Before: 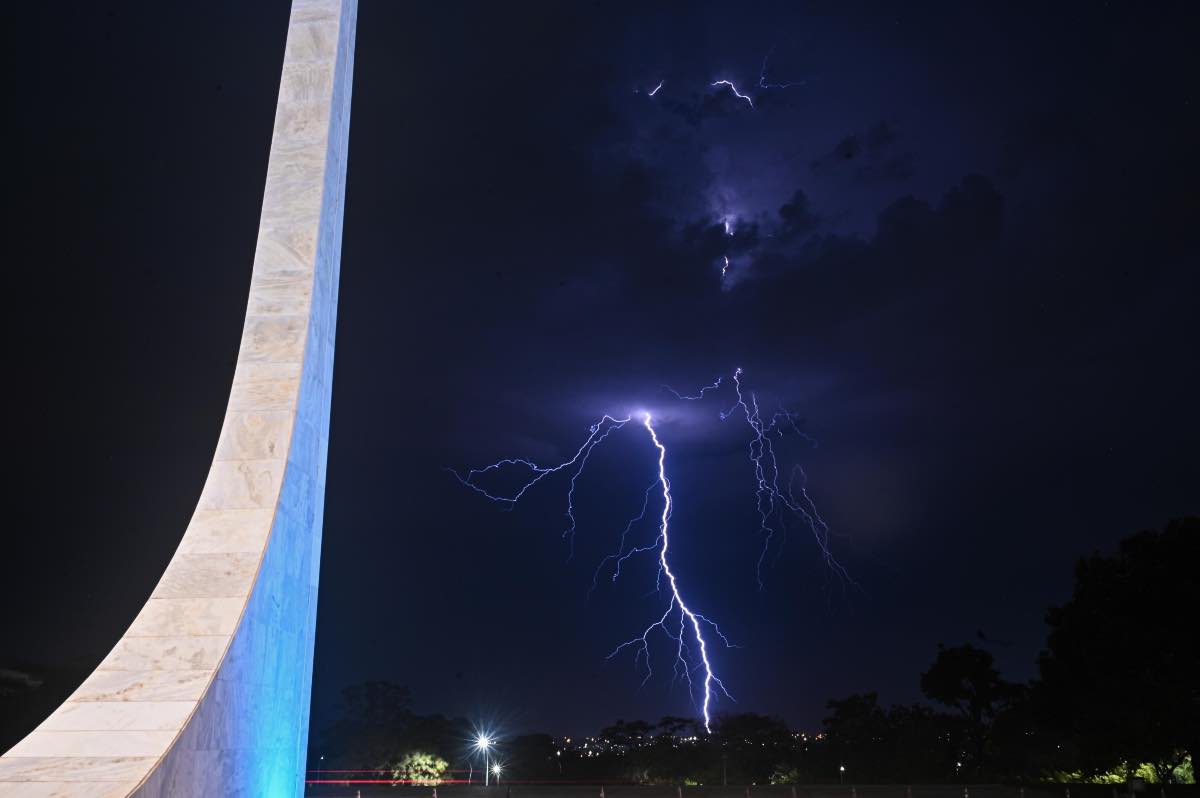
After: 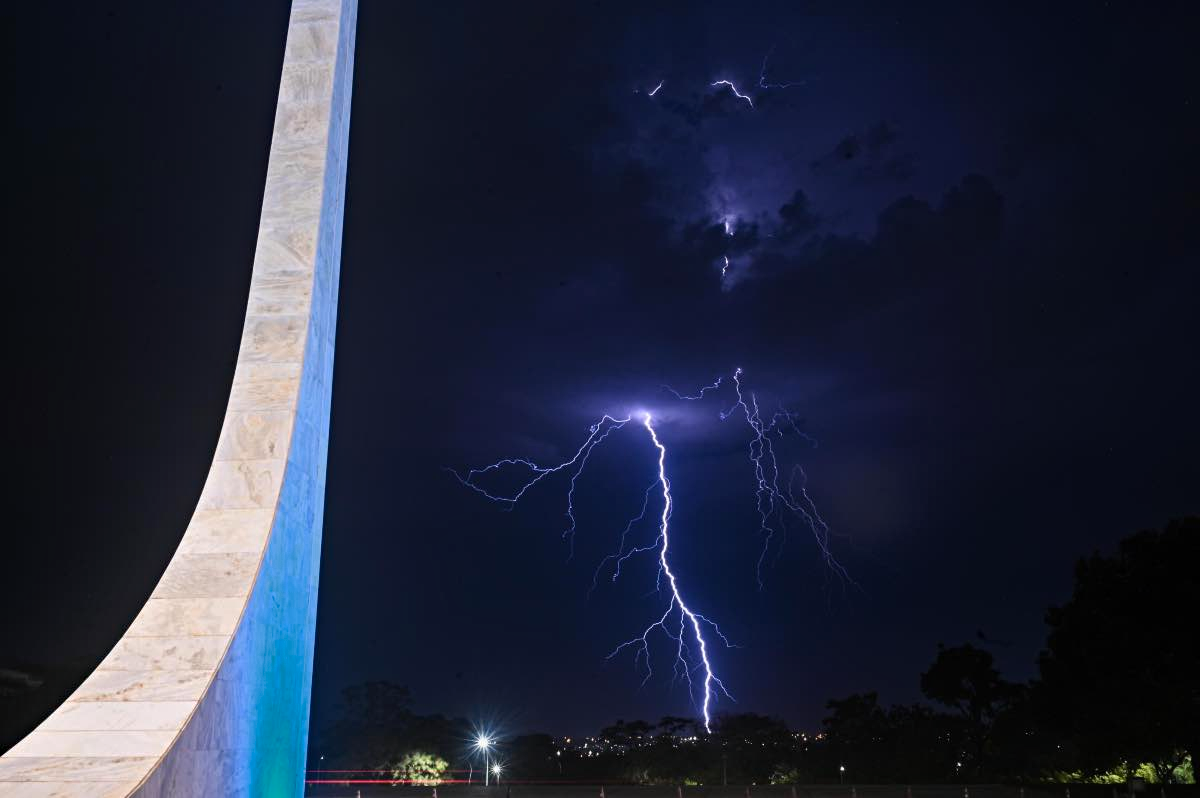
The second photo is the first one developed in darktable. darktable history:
haze removal: compatibility mode true, adaptive false
color zones: curves: ch0 [(0.25, 0.5) (0.636, 0.25) (0.75, 0.5)]
